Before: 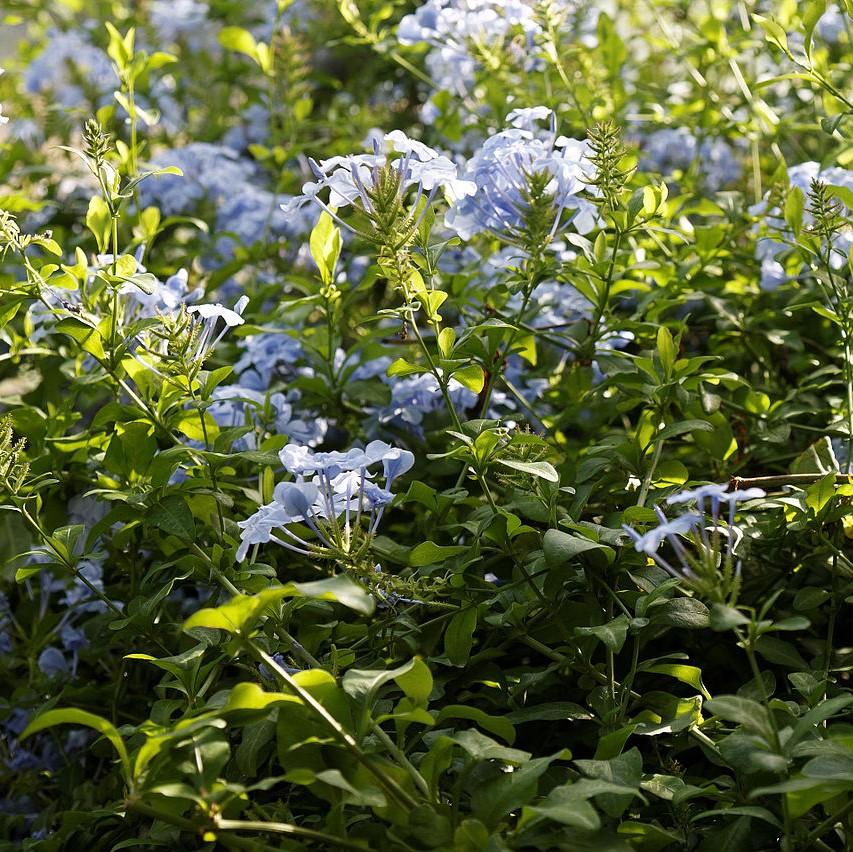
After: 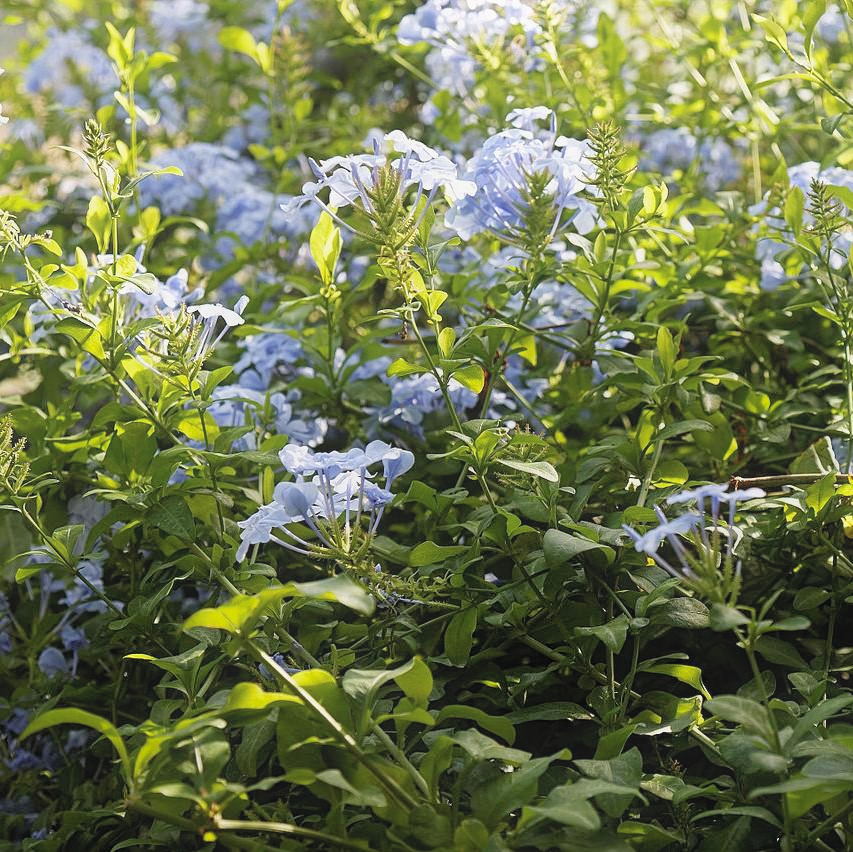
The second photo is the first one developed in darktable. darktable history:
contrast brightness saturation: brightness 0.15
contrast equalizer: y [[0.439, 0.44, 0.442, 0.457, 0.493, 0.498], [0.5 ×6], [0.5 ×6], [0 ×6], [0 ×6]]
color correction: saturation 0.99
local contrast: mode bilateral grid, contrast 20, coarseness 50, detail 120%, midtone range 0.2
